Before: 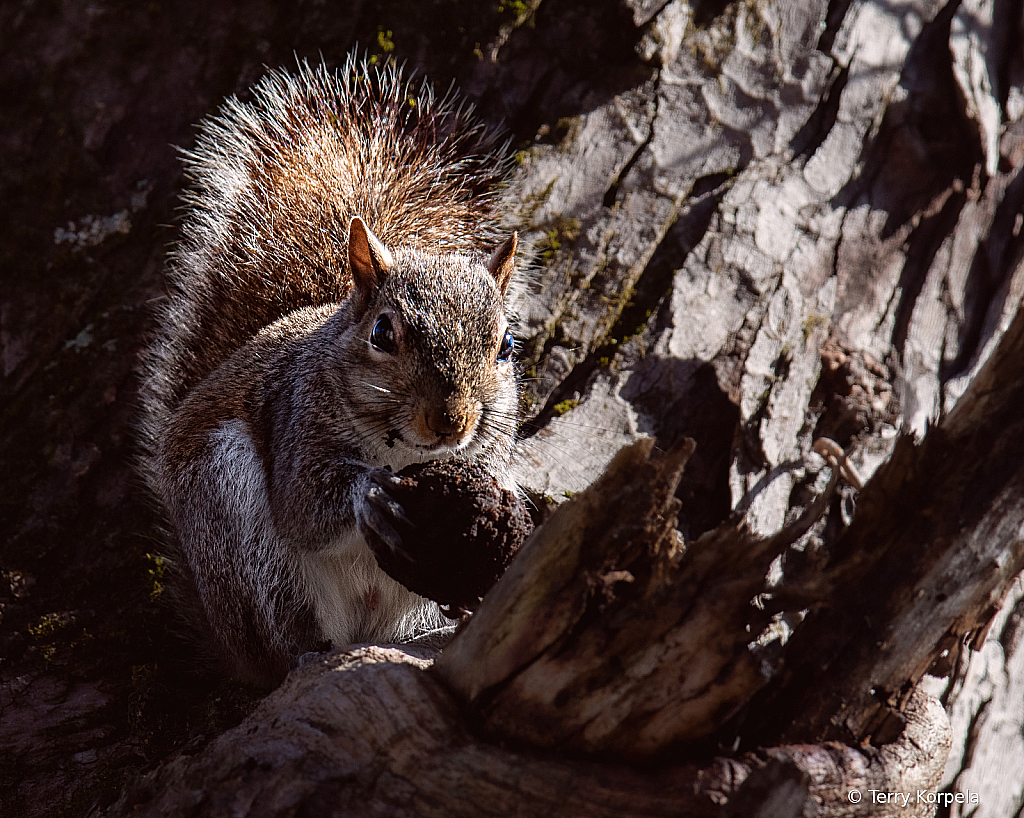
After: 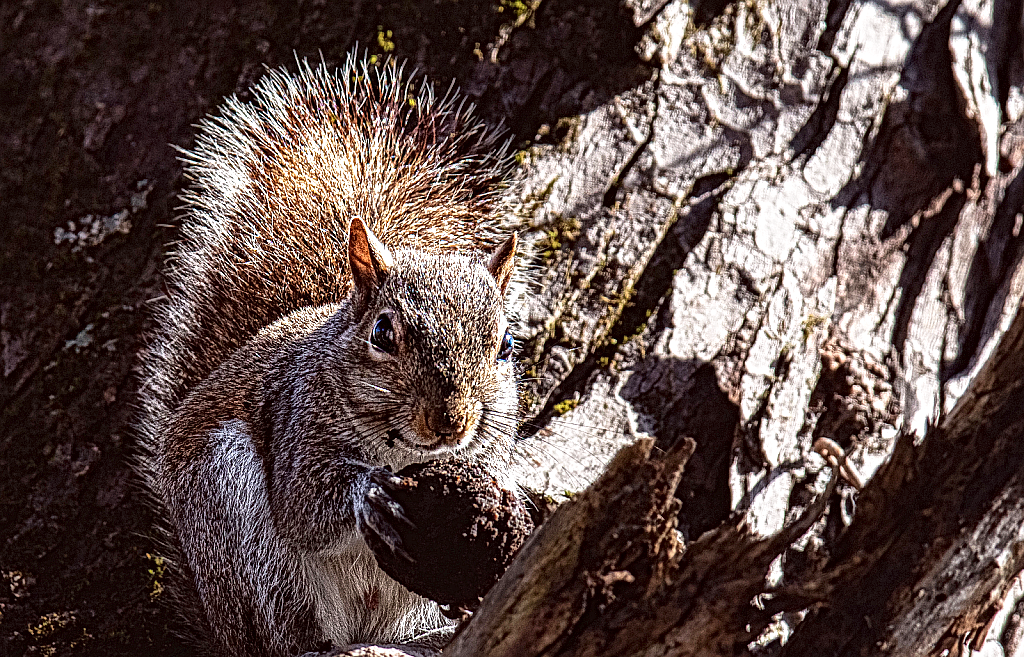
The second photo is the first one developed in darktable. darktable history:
crop: bottom 19.635%
base curve: curves: ch0 [(0, 0) (0.579, 0.807) (1, 1)], preserve colors none
exposure: black level correction 0, exposure 0.199 EV, compensate highlight preservation false
local contrast: mode bilateral grid, contrast 21, coarseness 3, detail 299%, midtone range 0.2
